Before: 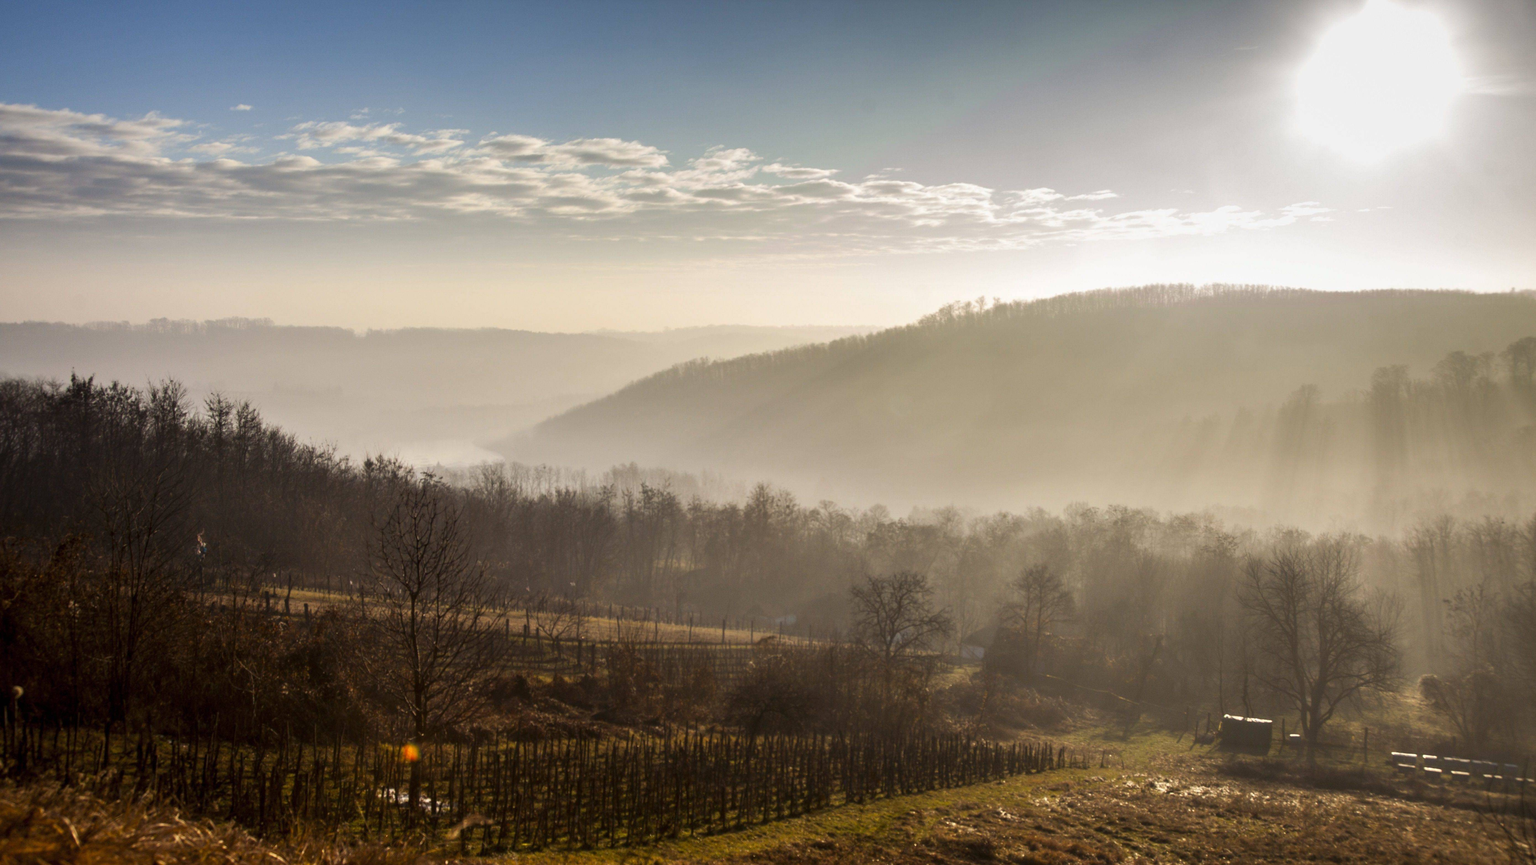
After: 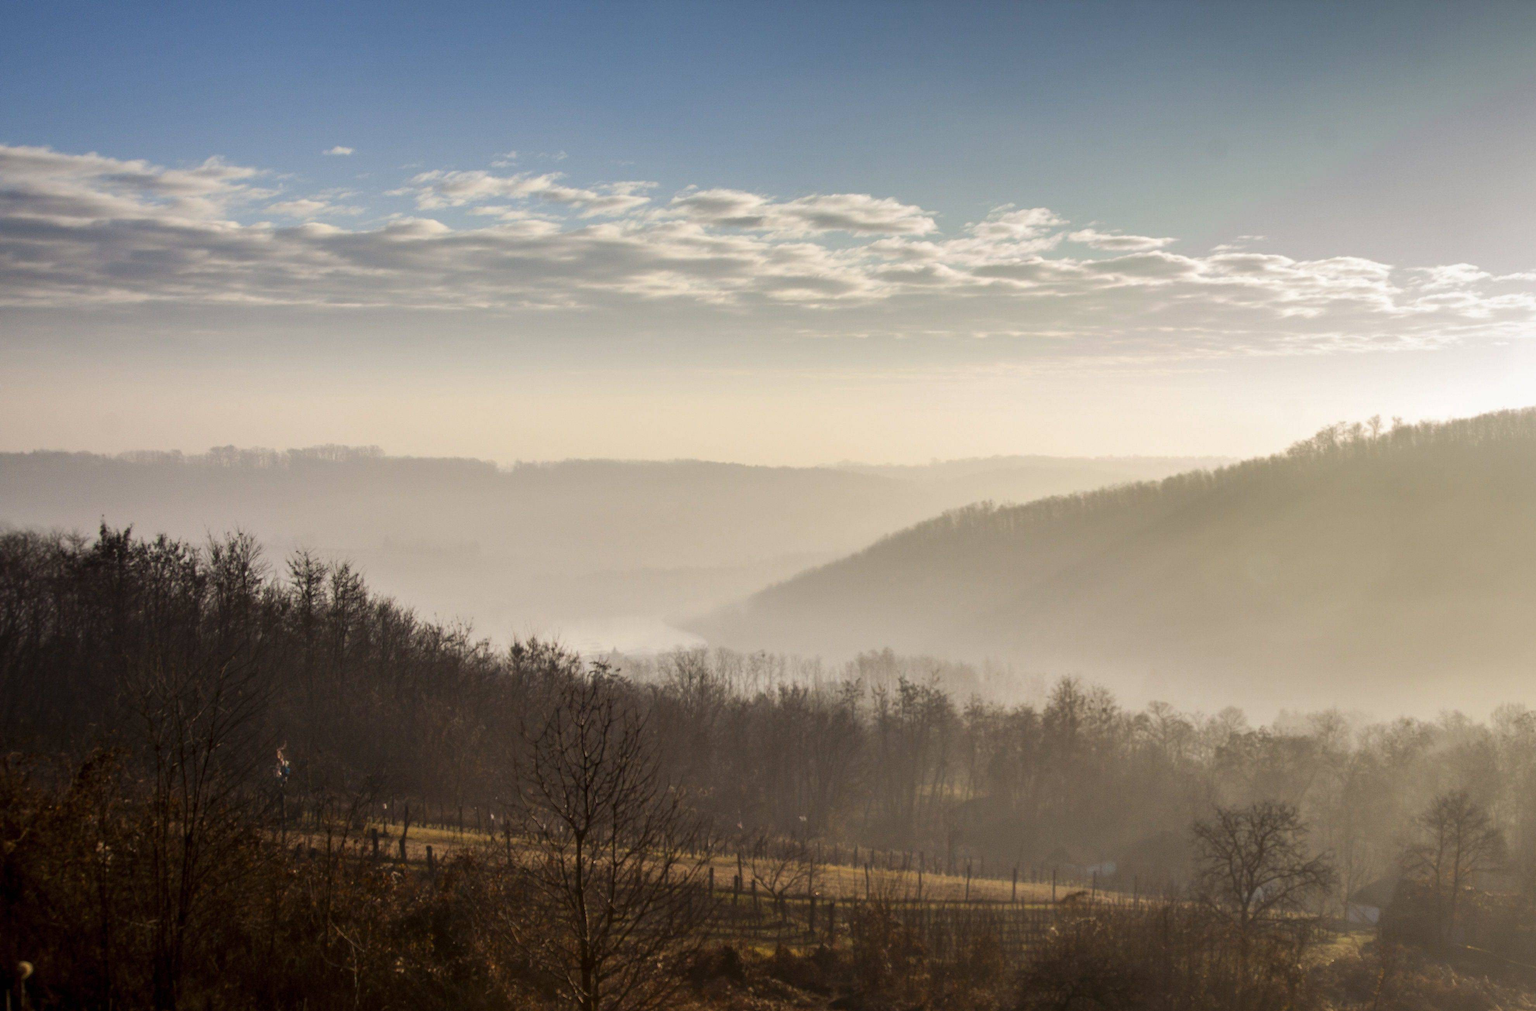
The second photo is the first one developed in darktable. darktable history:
crop: right 28.622%, bottom 16.547%
